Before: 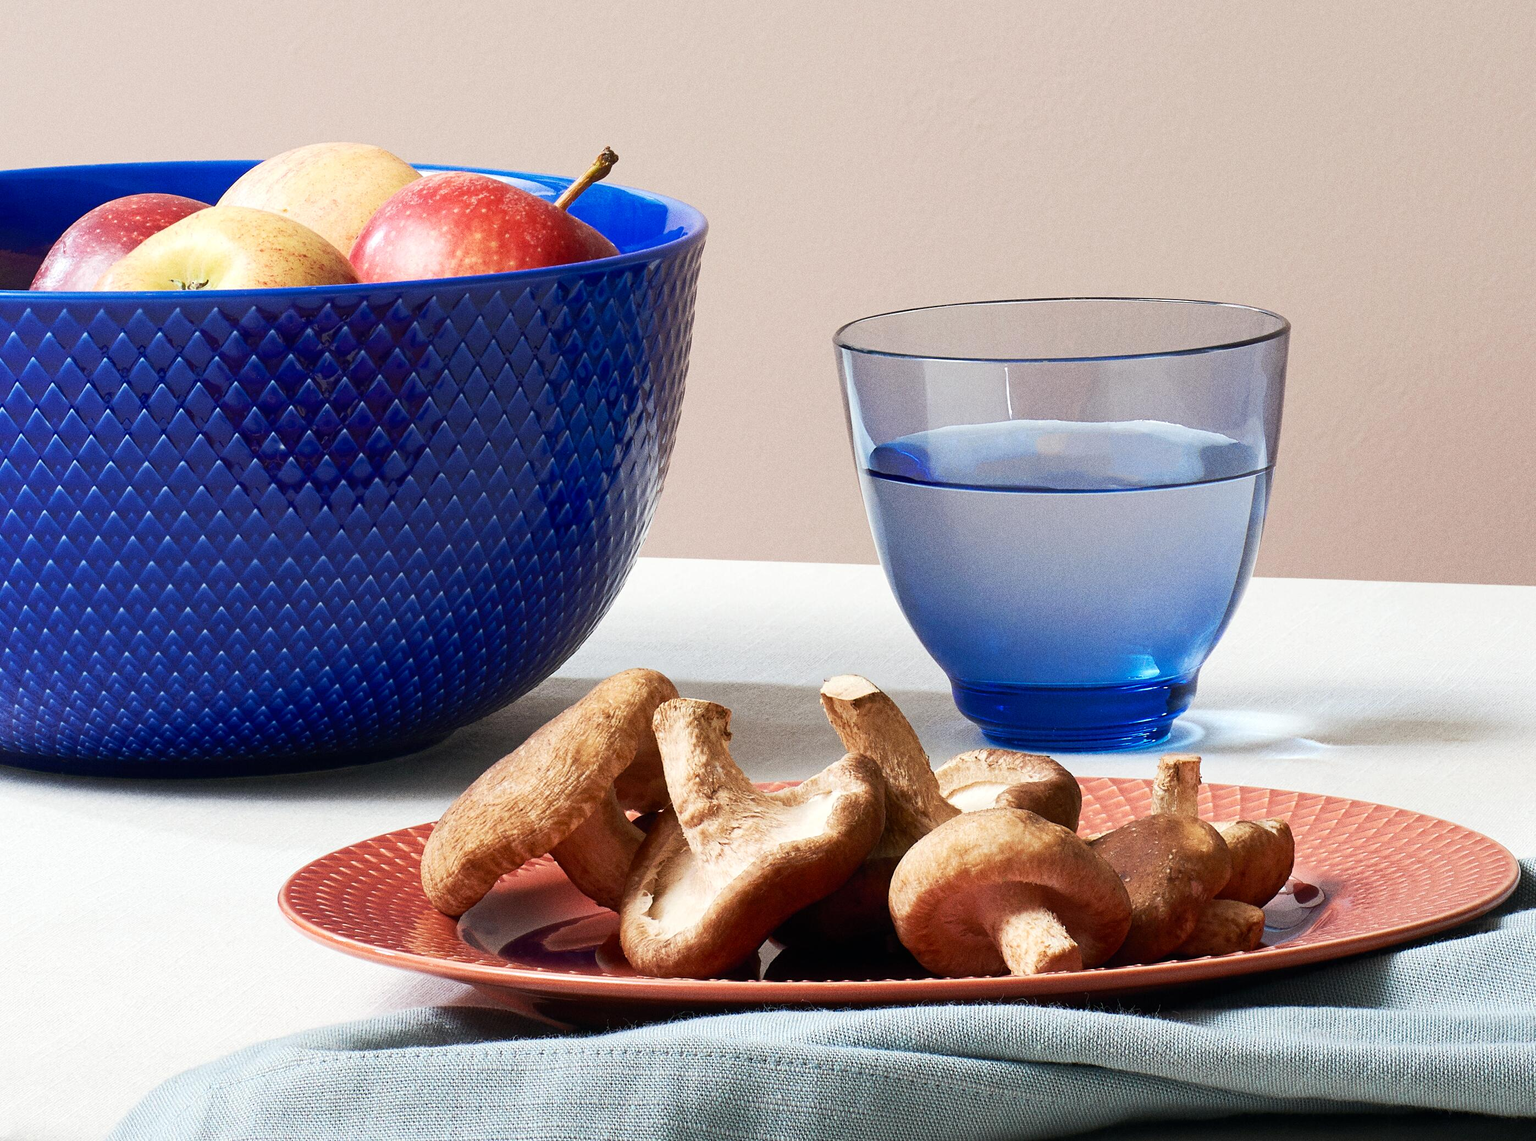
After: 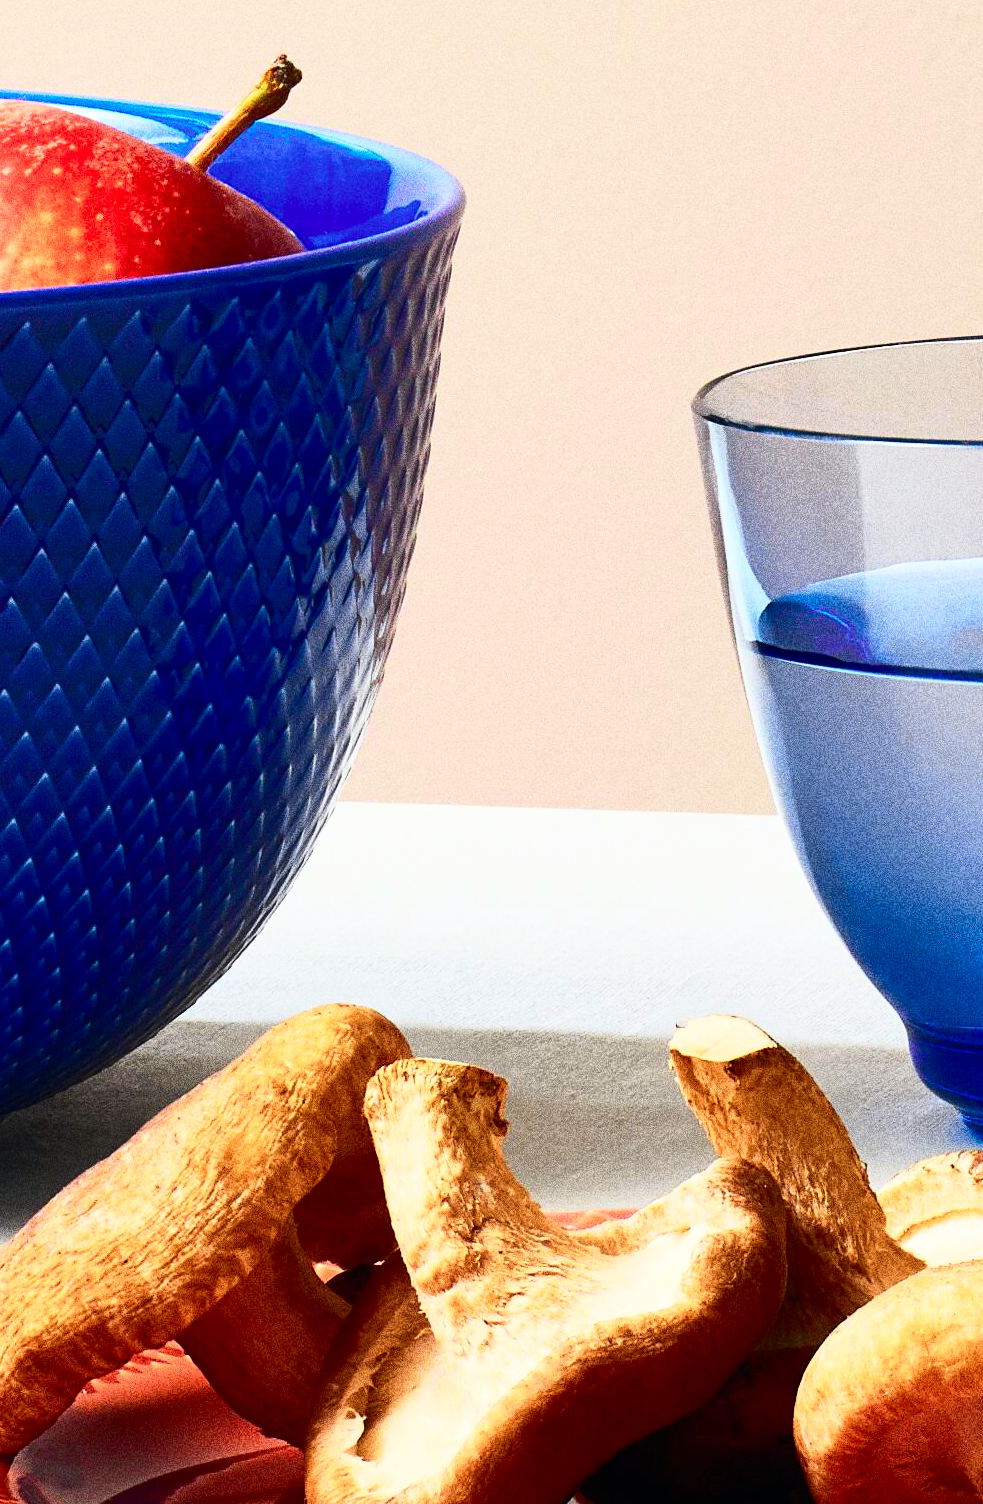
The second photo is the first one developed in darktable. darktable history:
crop and rotate: left 29.476%, top 10.214%, right 35.32%, bottom 17.333%
tone curve: curves: ch0 [(0, 0) (0.187, 0.12) (0.384, 0.363) (0.577, 0.681) (0.735, 0.881) (0.864, 0.959) (1, 0.987)]; ch1 [(0, 0) (0.402, 0.36) (0.476, 0.466) (0.501, 0.501) (0.518, 0.514) (0.564, 0.614) (0.614, 0.664) (0.741, 0.829) (1, 1)]; ch2 [(0, 0) (0.429, 0.387) (0.483, 0.481) (0.503, 0.501) (0.522, 0.531) (0.564, 0.605) (0.615, 0.697) (0.702, 0.774) (1, 0.895)], color space Lab, independent channels
shadows and highlights: shadows 10, white point adjustment 1, highlights -40
